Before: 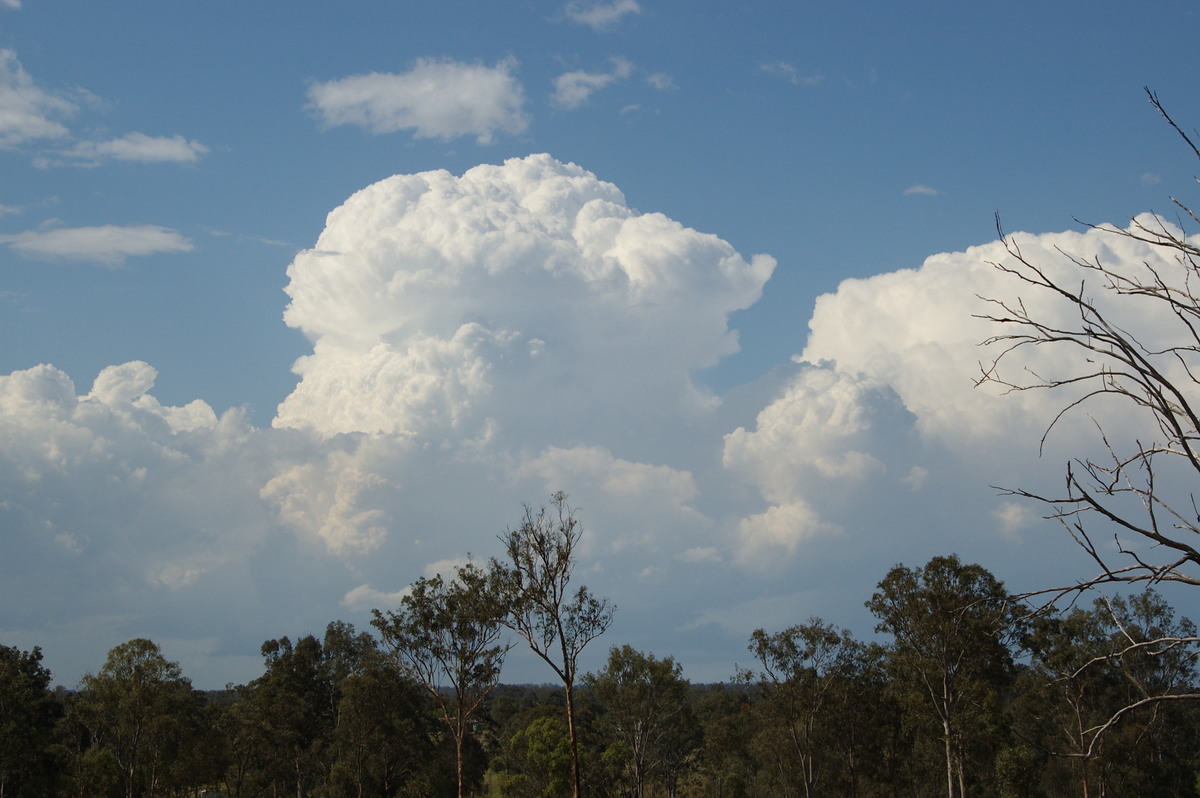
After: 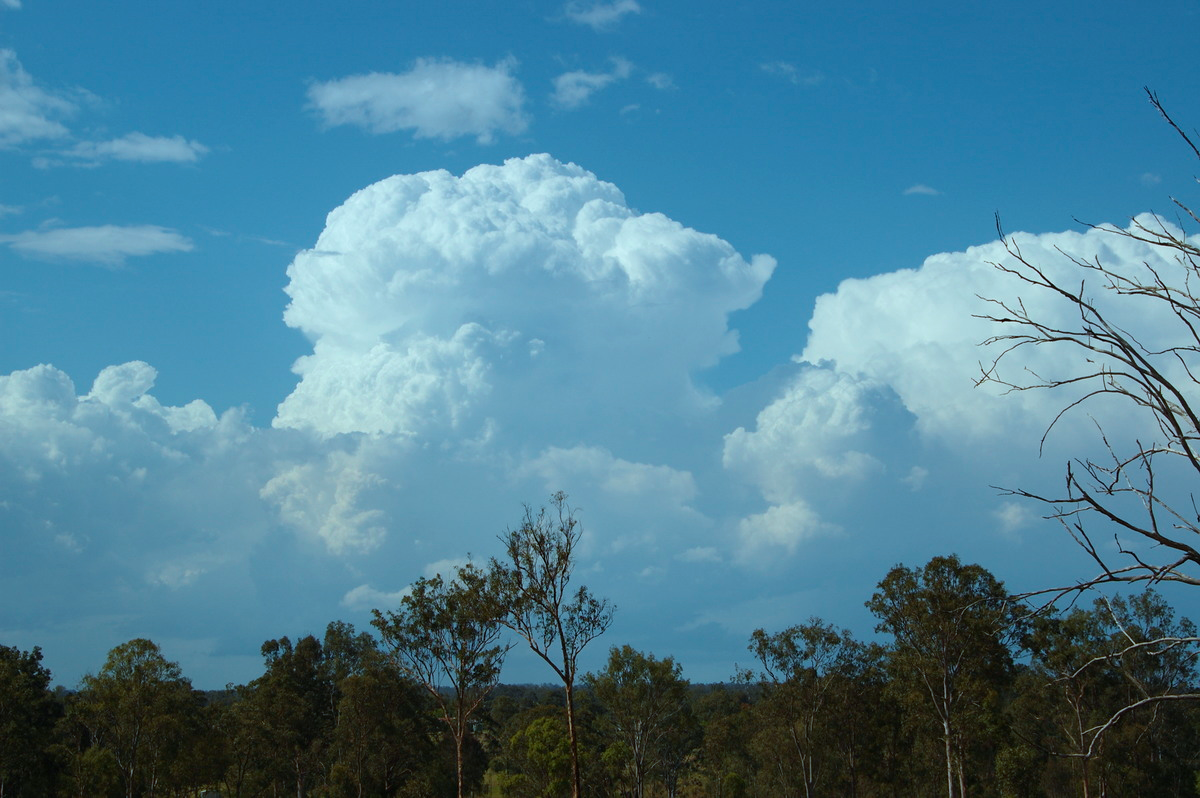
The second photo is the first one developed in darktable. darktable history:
color correction: highlights a* -11.31, highlights b* -15.63
color zones: curves: ch1 [(0.24, 0.629) (0.75, 0.5)]; ch2 [(0.255, 0.454) (0.745, 0.491)]
velvia: on, module defaults
